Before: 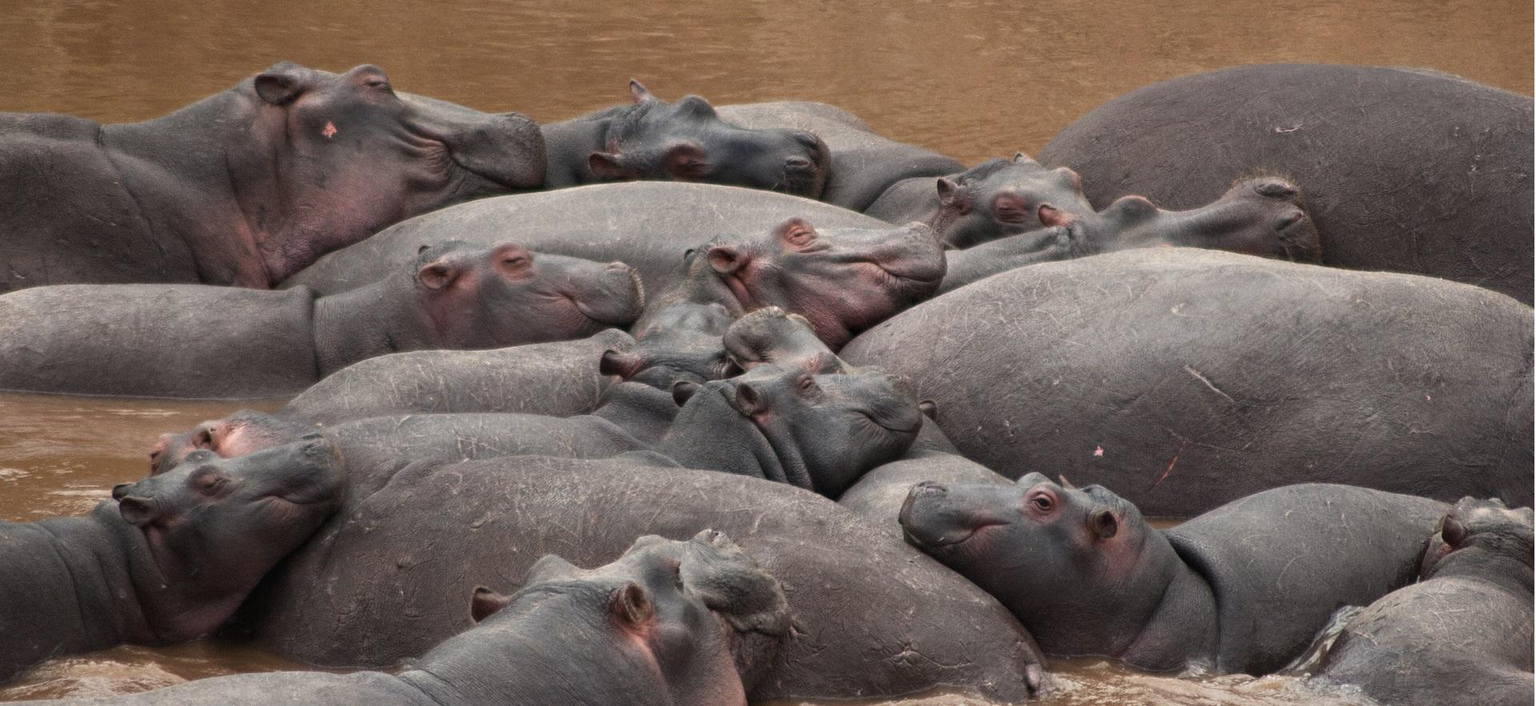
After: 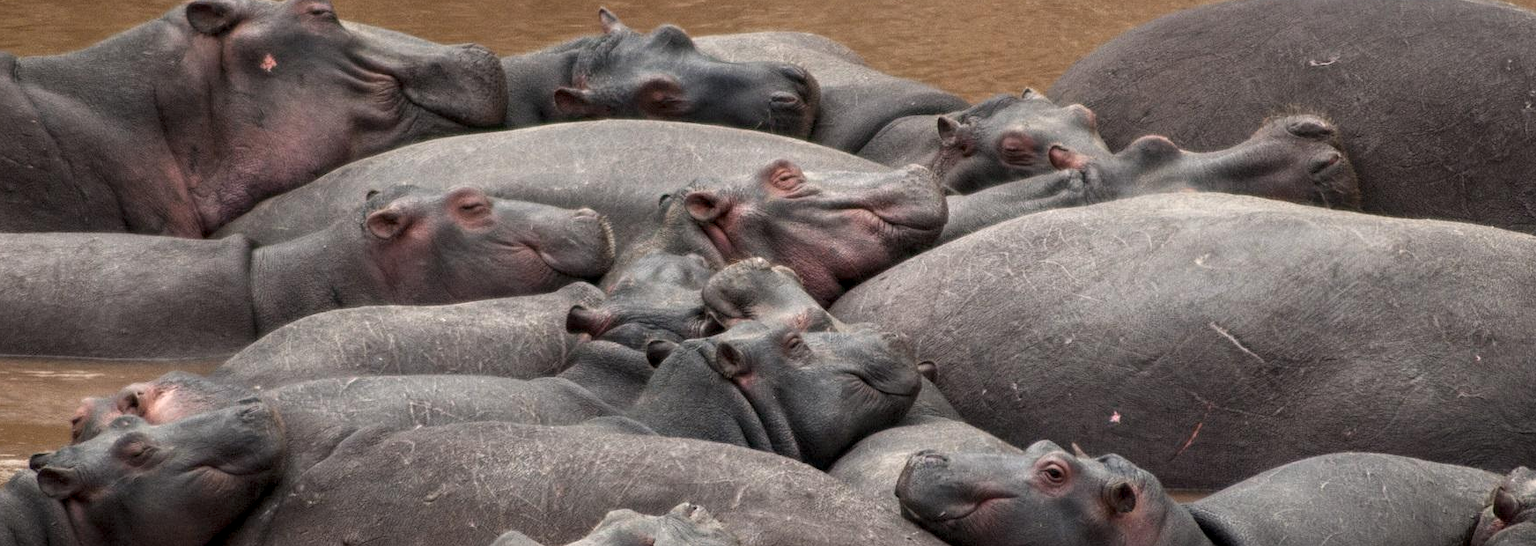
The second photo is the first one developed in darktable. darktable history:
local contrast: detail 130%
crop: left 5.596%, top 10.314%, right 3.534%, bottom 19.395%
